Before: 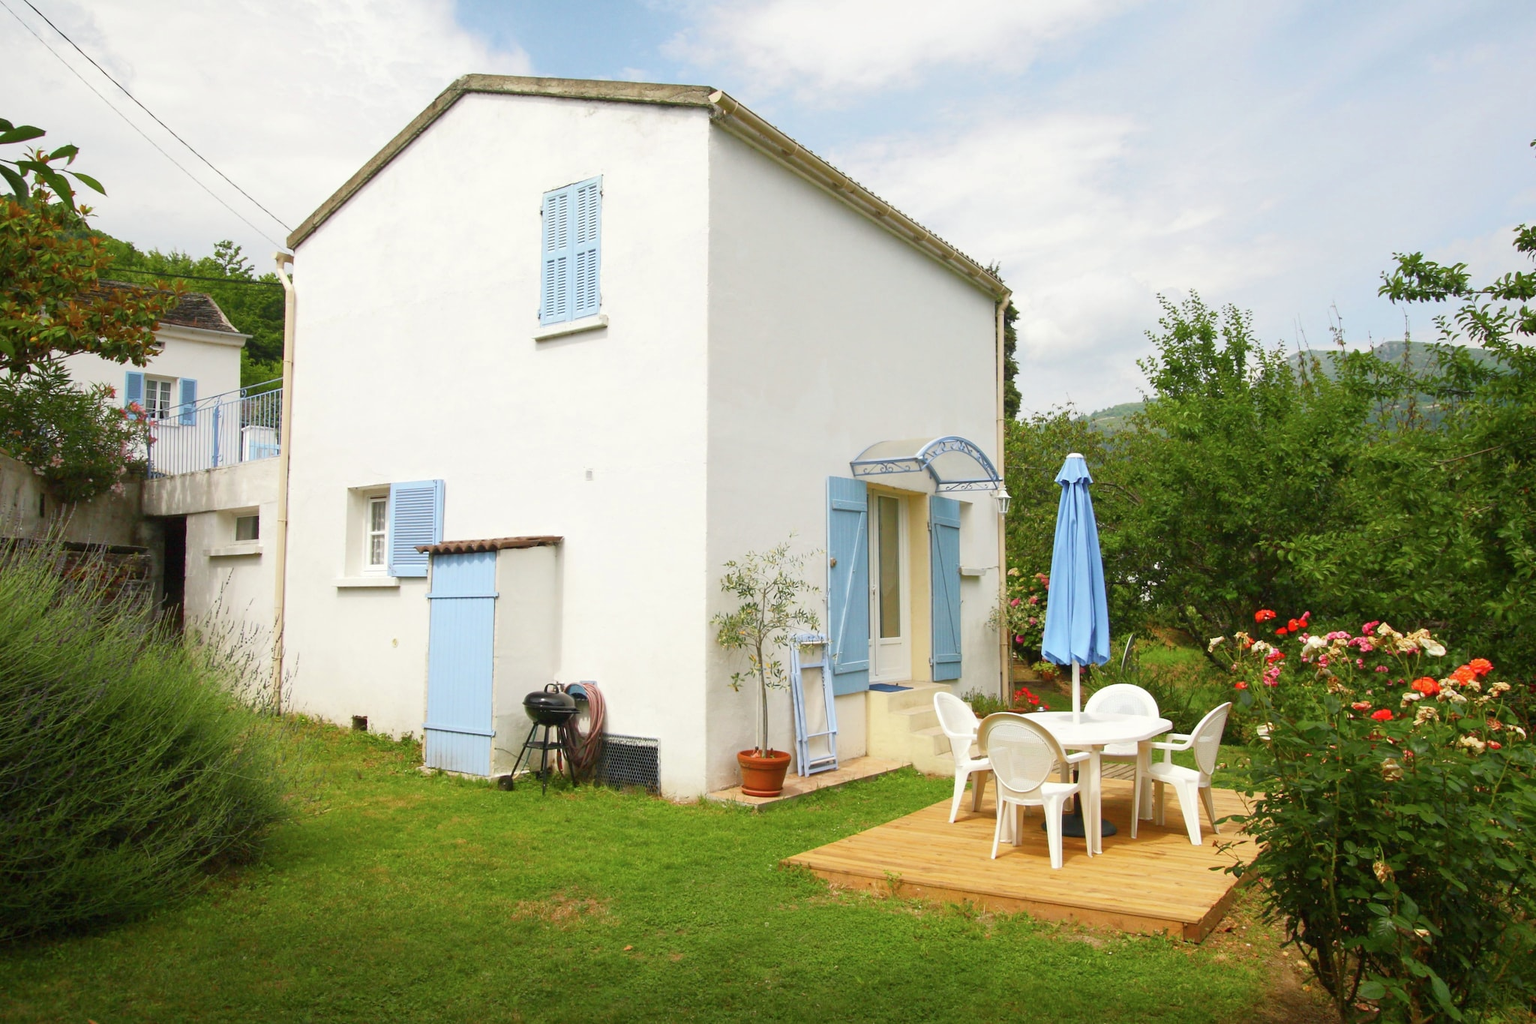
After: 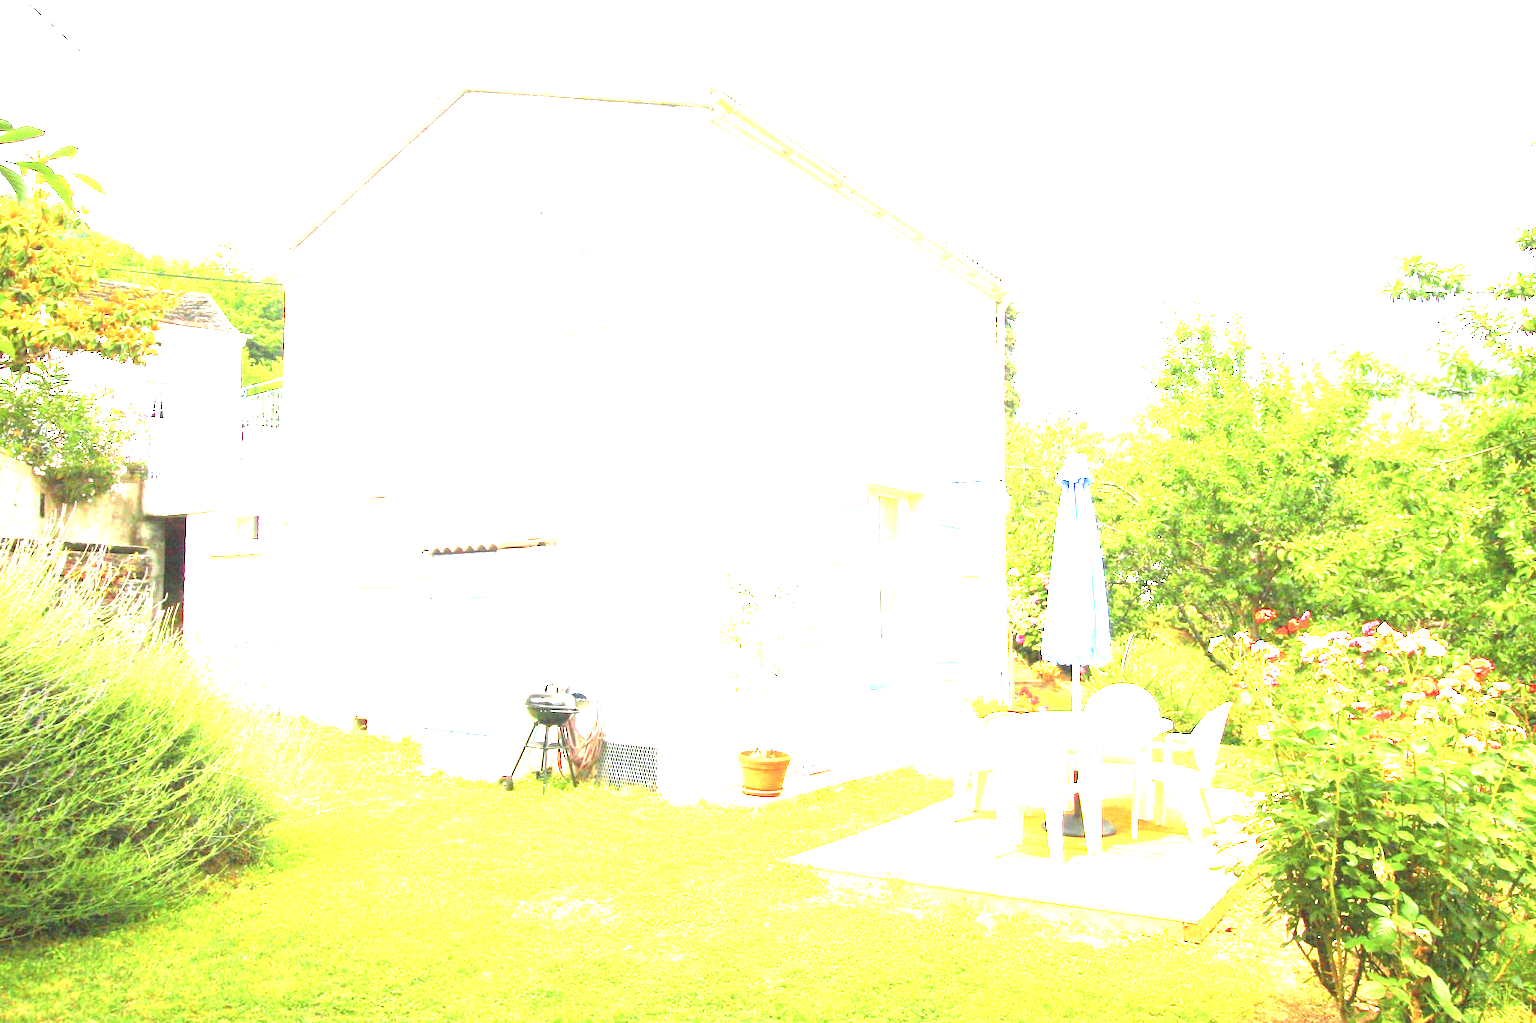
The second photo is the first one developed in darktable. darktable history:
exposure: black level correction 0, exposure 4.039 EV, compensate exposure bias true, compensate highlight preservation false
